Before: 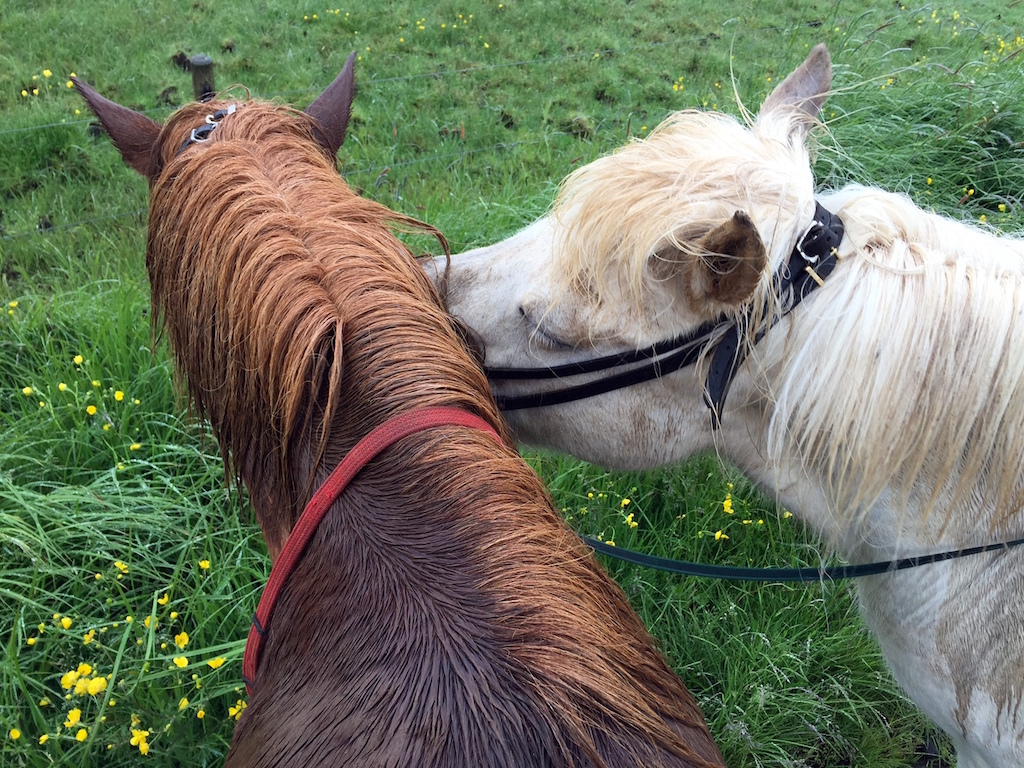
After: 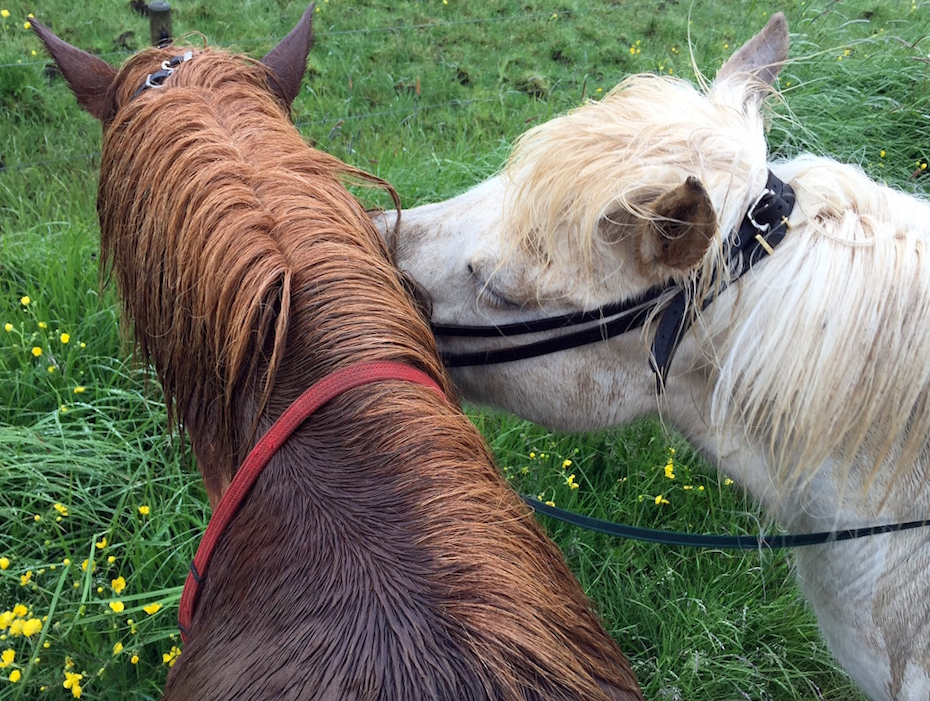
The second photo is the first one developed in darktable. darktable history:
crop and rotate: angle -2.12°, left 3.155%, top 3.571%, right 1.534%, bottom 0.665%
